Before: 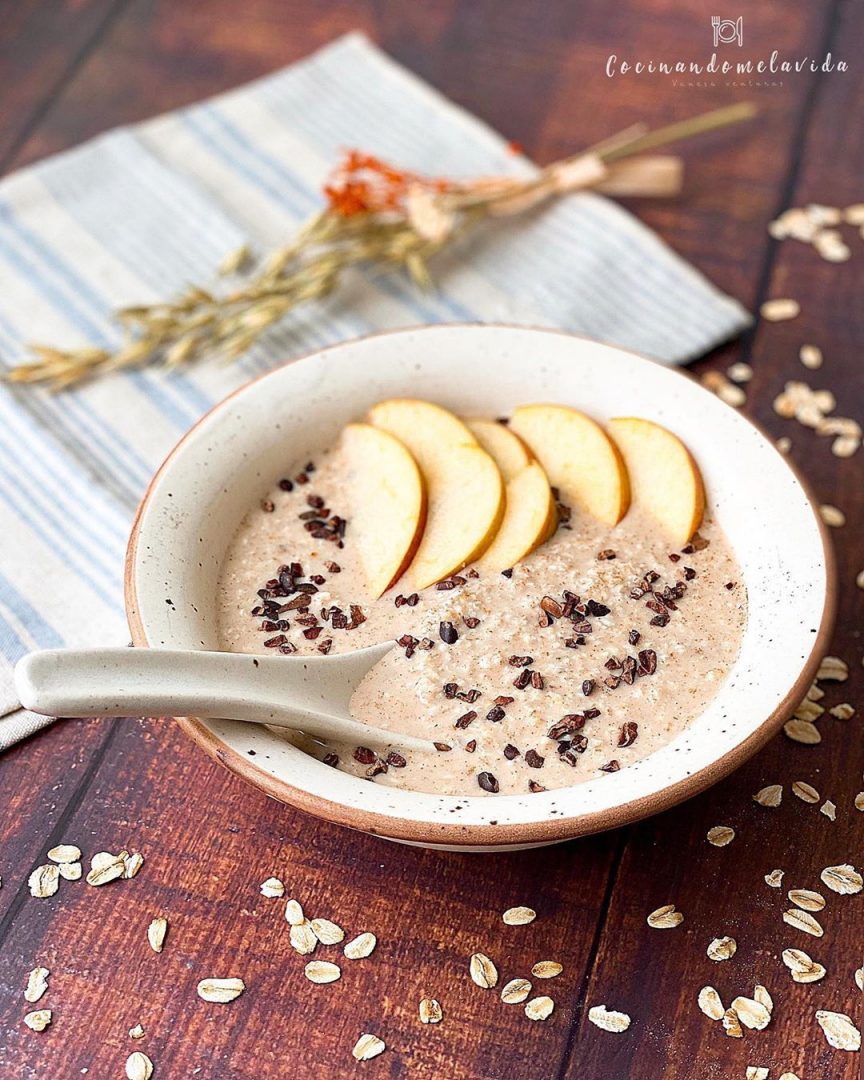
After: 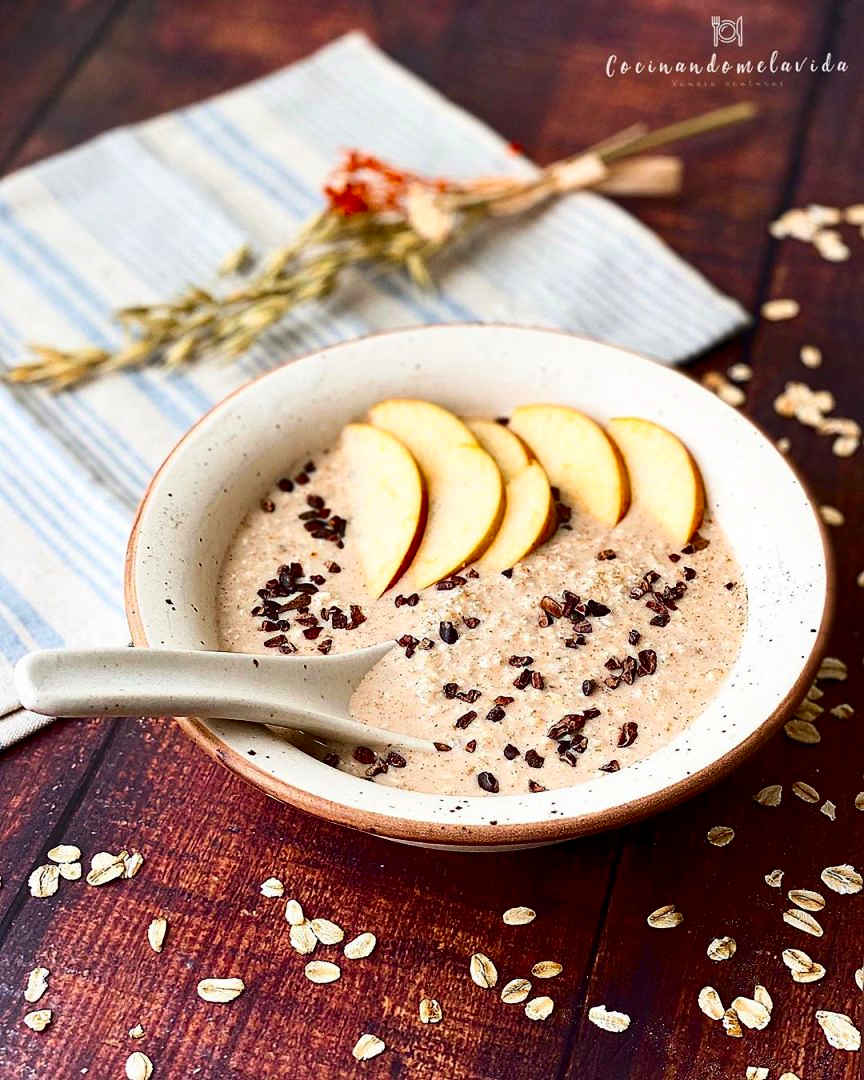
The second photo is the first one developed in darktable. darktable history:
contrast brightness saturation: contrast 0.22, brightness -0.19, saturation 0.24
tone equalizer: on, module defaults
